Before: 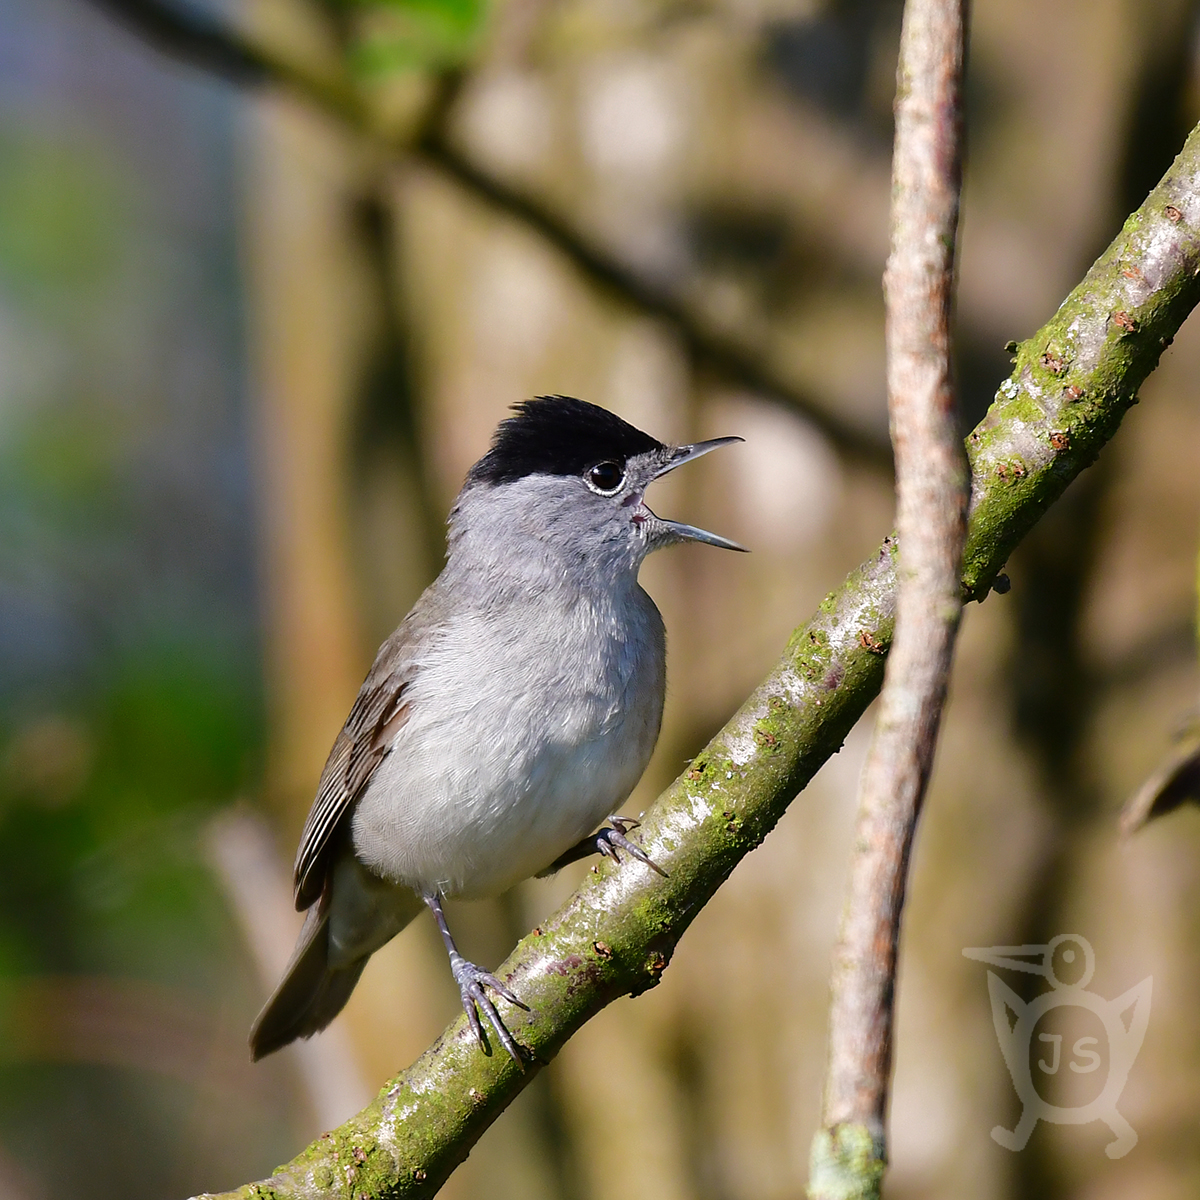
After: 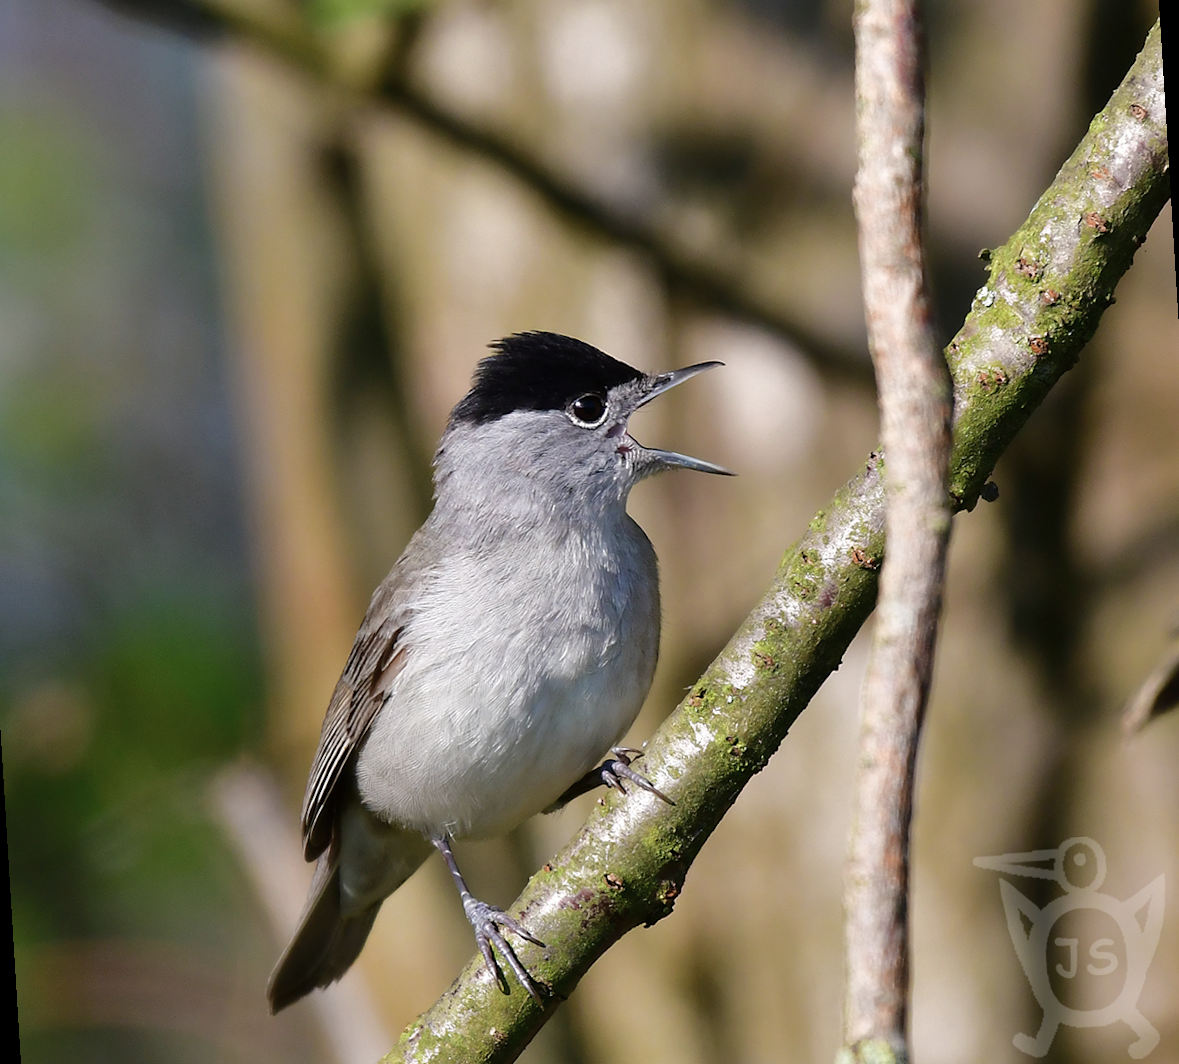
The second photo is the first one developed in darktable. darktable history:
color correction: saturation 0.8
rotate and perspective: rotation -3.52°, crop left 0.036, crop right 0.964, crop top 0.081, crop bottom 0.919
